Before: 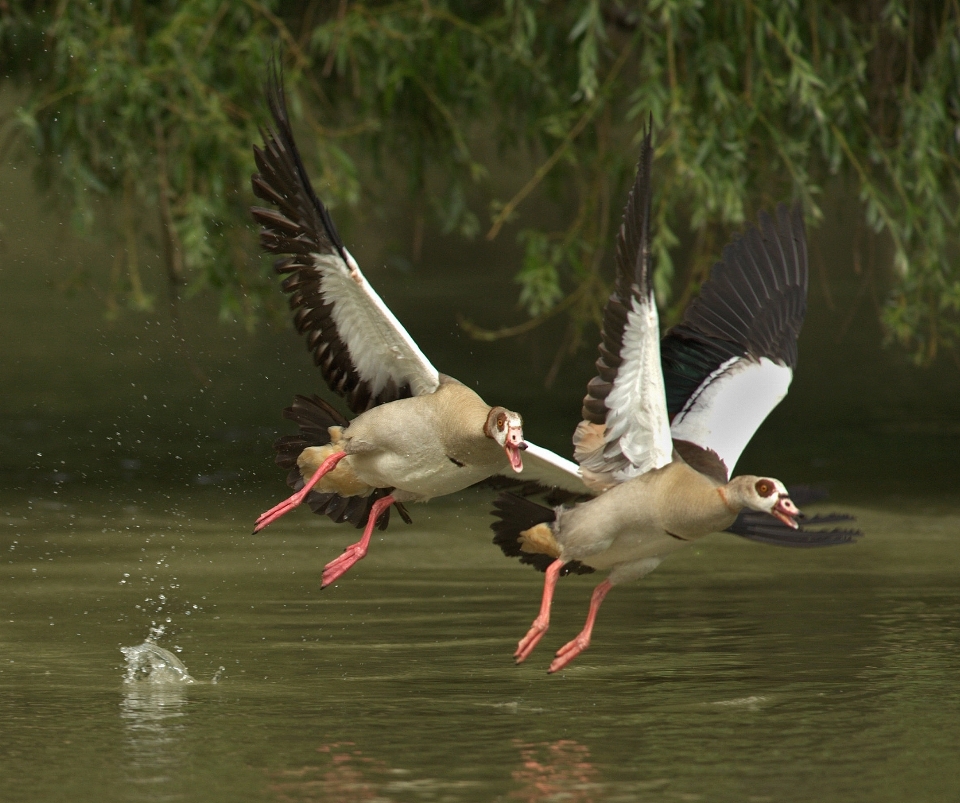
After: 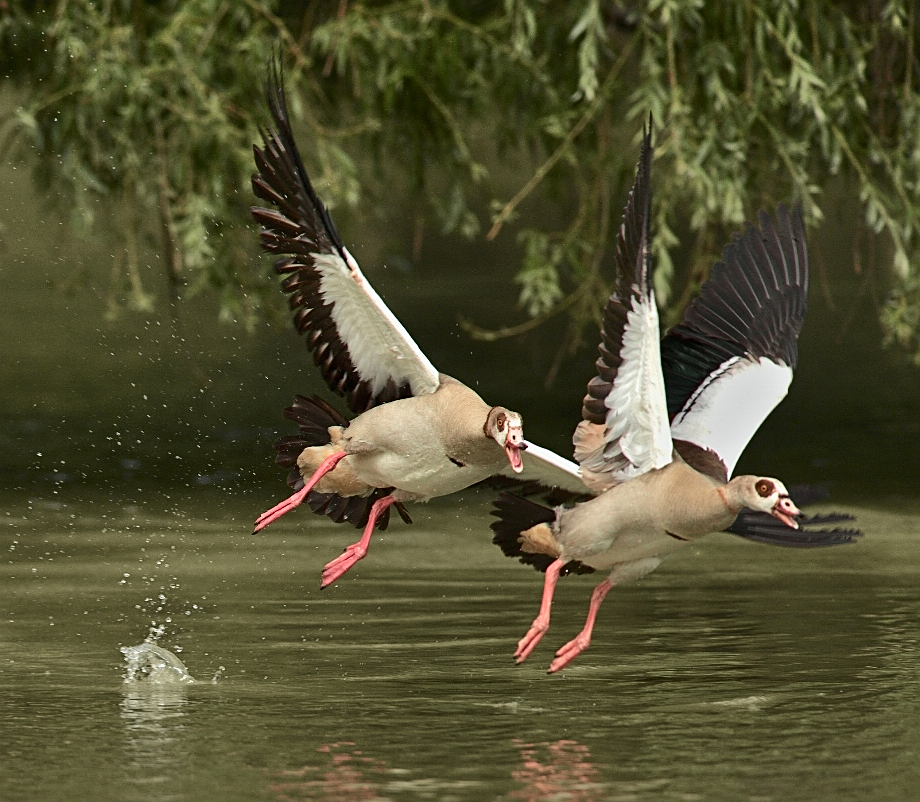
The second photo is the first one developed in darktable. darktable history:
sharpen: on, module defaults
tone curve: curves: ch0 [(0, 0) (0.105, 0.068) (0.181, 0.14) (0.28, 0.259) (0.384, 0.404) (0.485, 0.531) (0.638, 0.681) (0.87, 0.883) (1, 0.977)]; ch1 [(0, 0) (0.161, 0.092) (0.35, 0.33) (0.379, 0.401) (0.456, 0.469) (0.501, 0.499) (0.516, 0.524) (0.562, 0.569) (0.635, 0.646) (1, 1)]; ch2 [(0, 0) (0.371, 0.362) (0.437, 0.437) (0.5, 0.5) (0.53, 0.524) (0.56, 0.561) (0.622, 0.606) (1, 1)], color space Lab, independent channels, preserve colors none
shadows and highlights: highlights 70.7, soften with gaussian
crop: right 4.126%, bottom 0.031%
